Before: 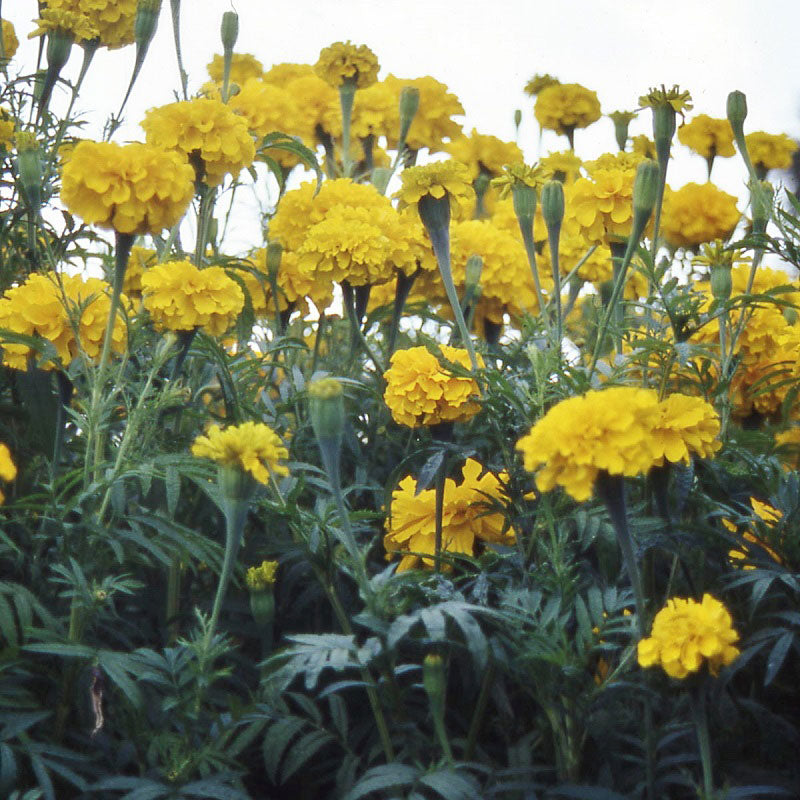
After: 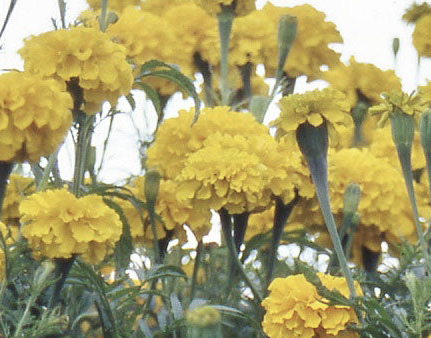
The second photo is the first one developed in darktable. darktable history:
crop: left 15.306%, top 9.065%, right 30.789%, bottom 48.638%
color correction: saturation 0.8
